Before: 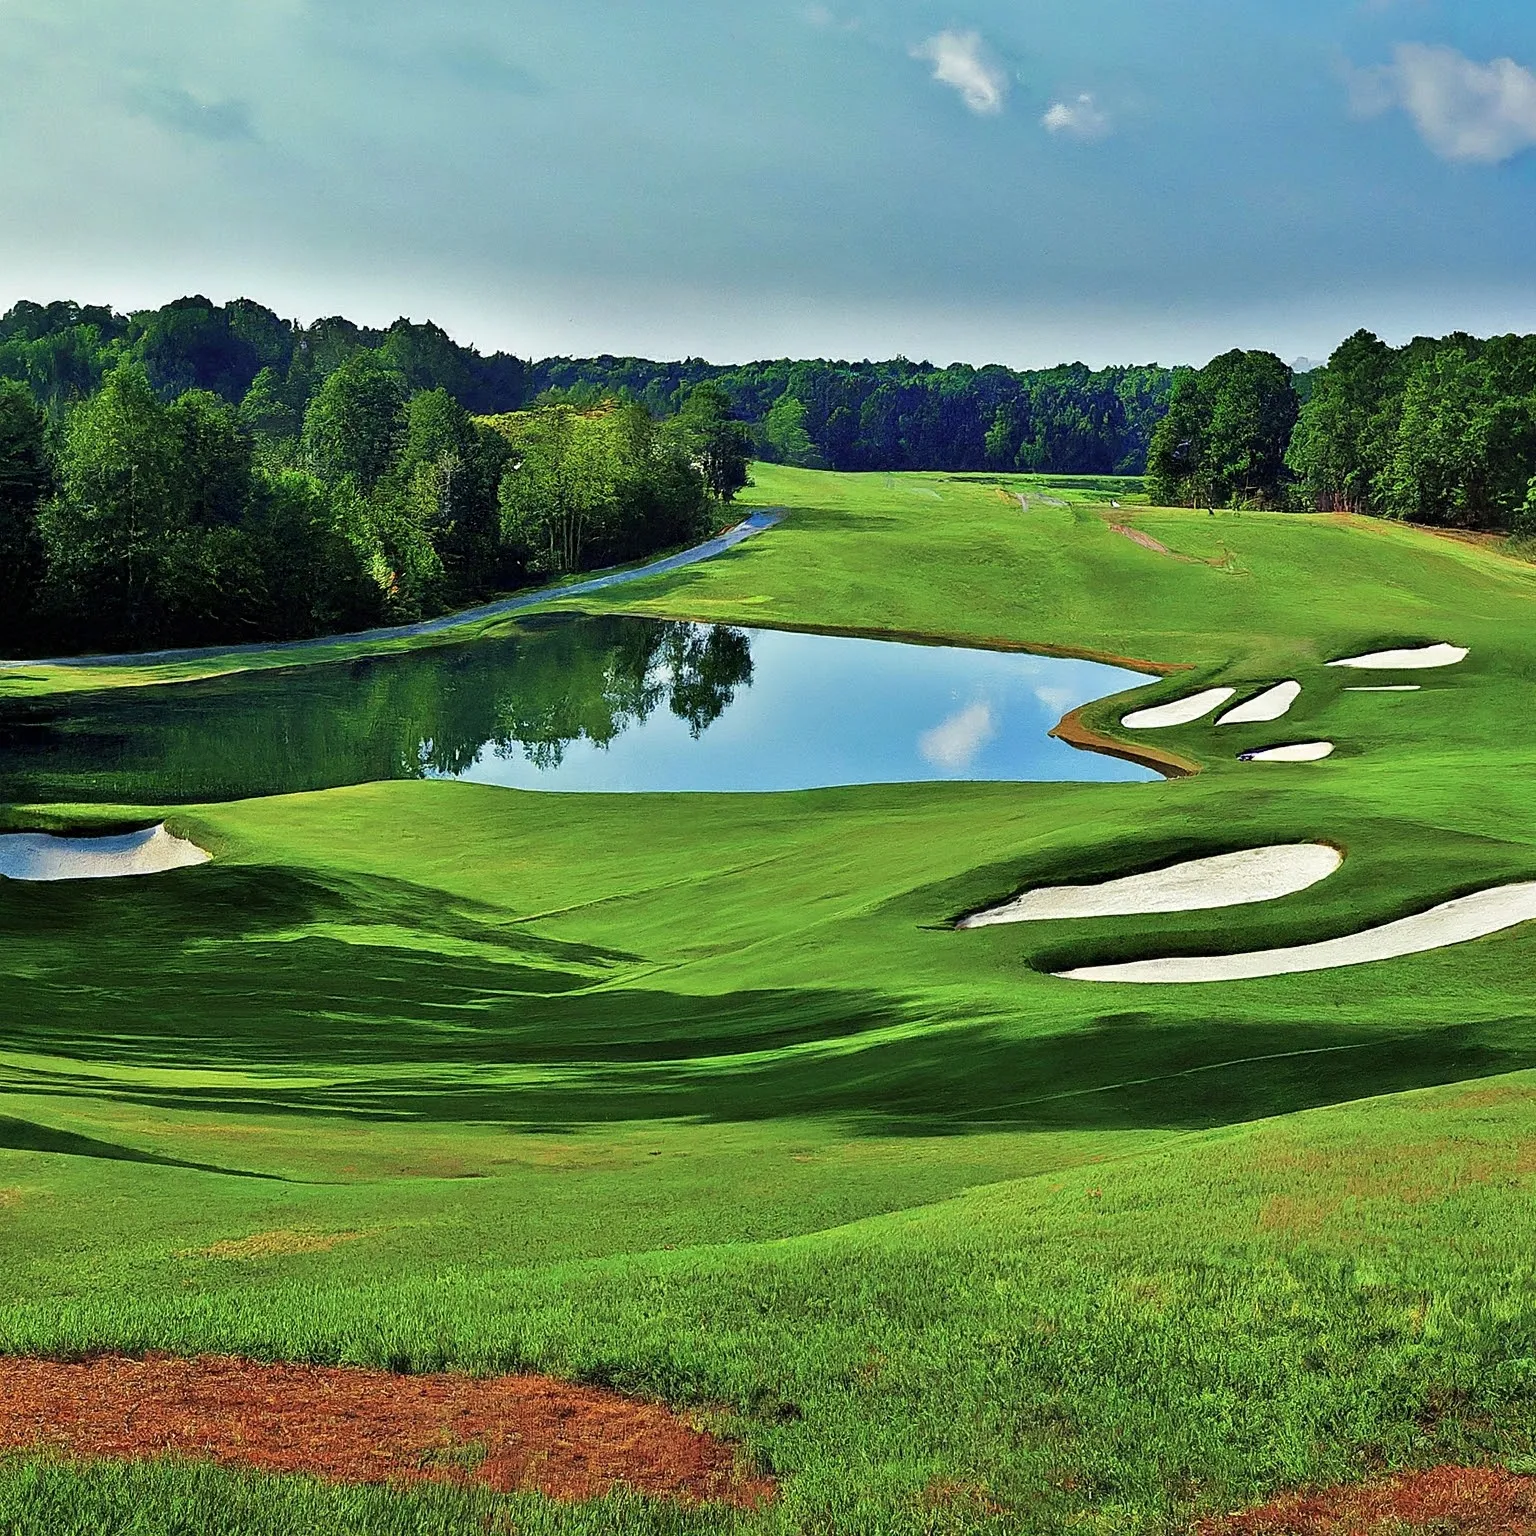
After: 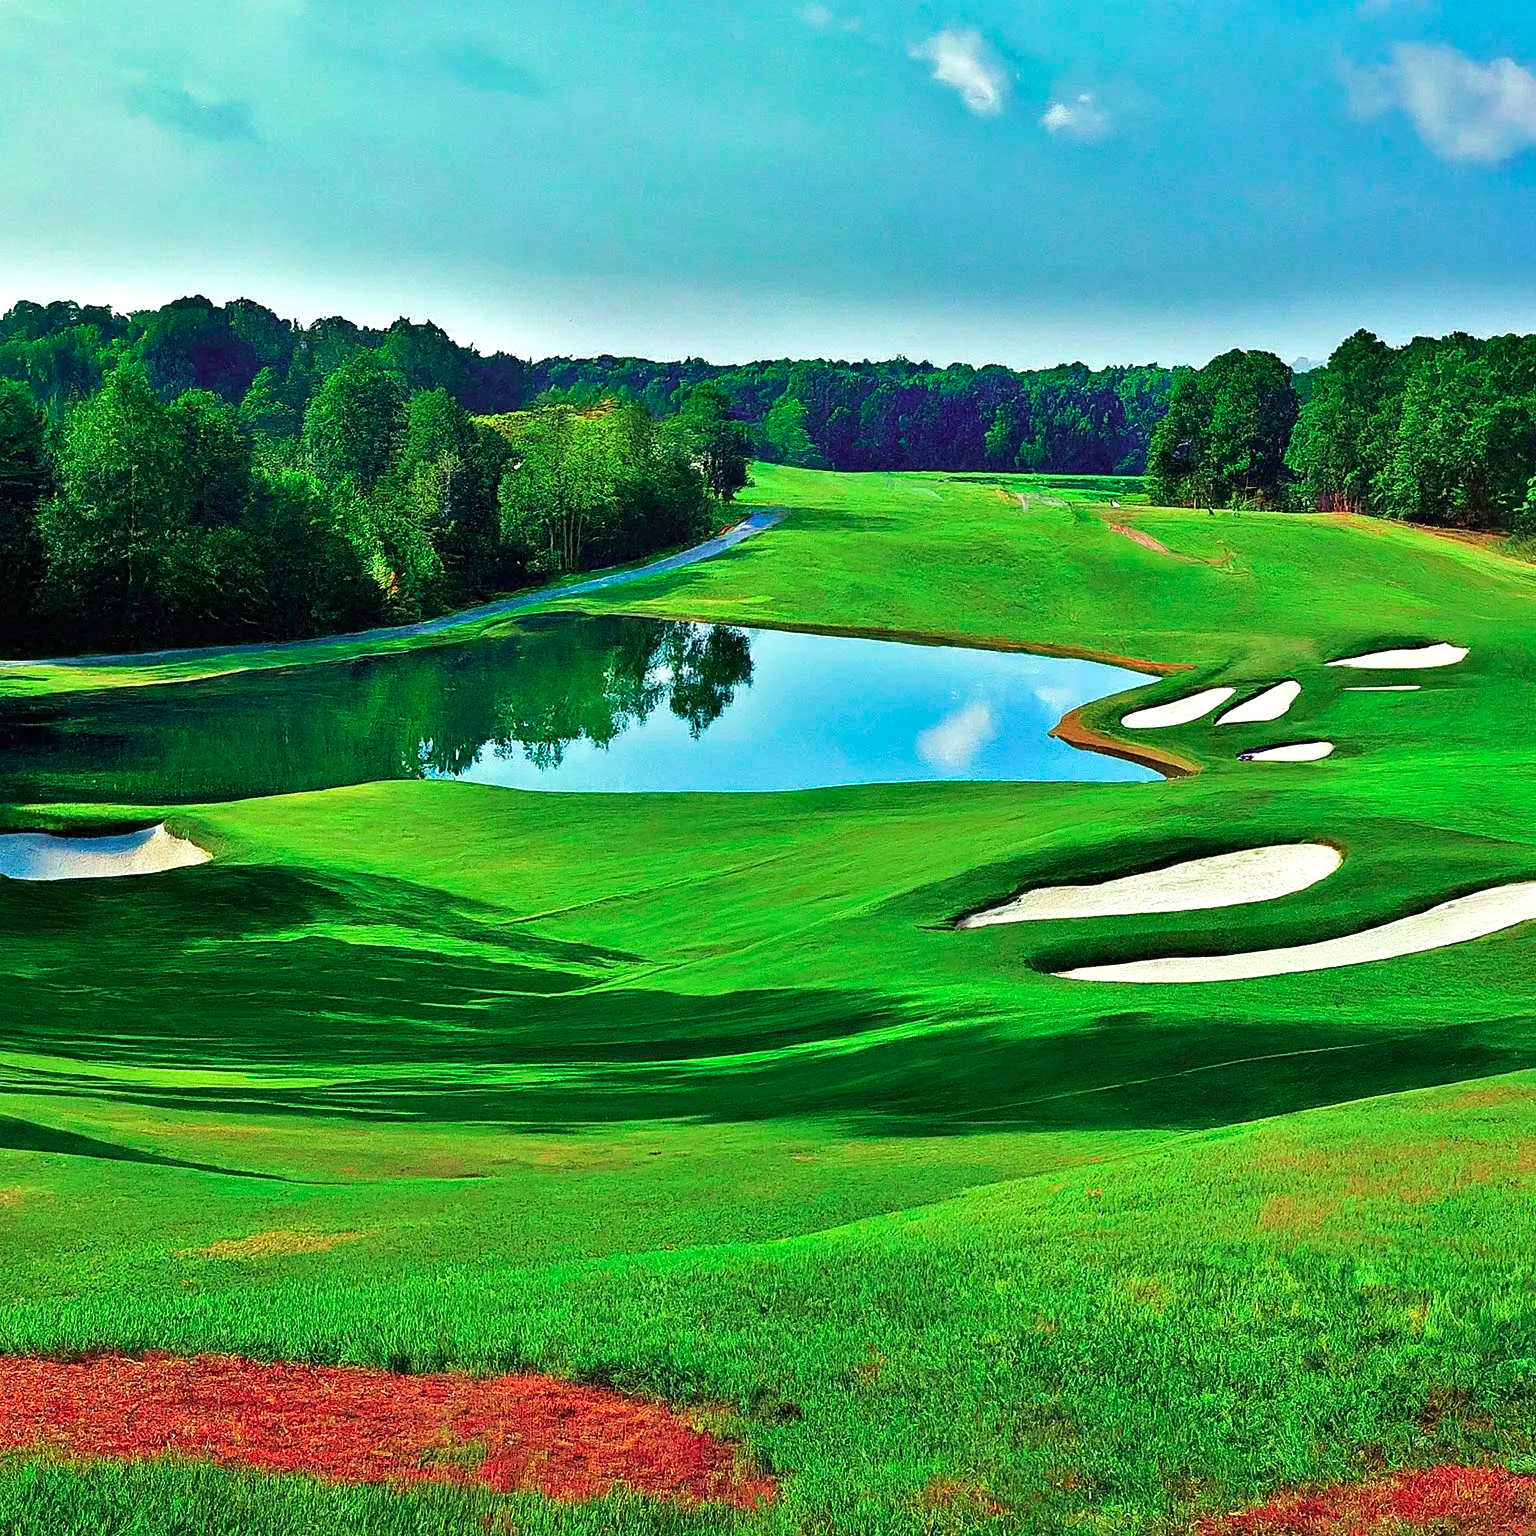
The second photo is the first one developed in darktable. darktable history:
exposure: black level correction 0, exposure 0.3 EV, compensate highlight preservation false
velvia: on, module defaults
color contrast: green-magenta contrast 1.73, blue-yellow contrast 1.15
